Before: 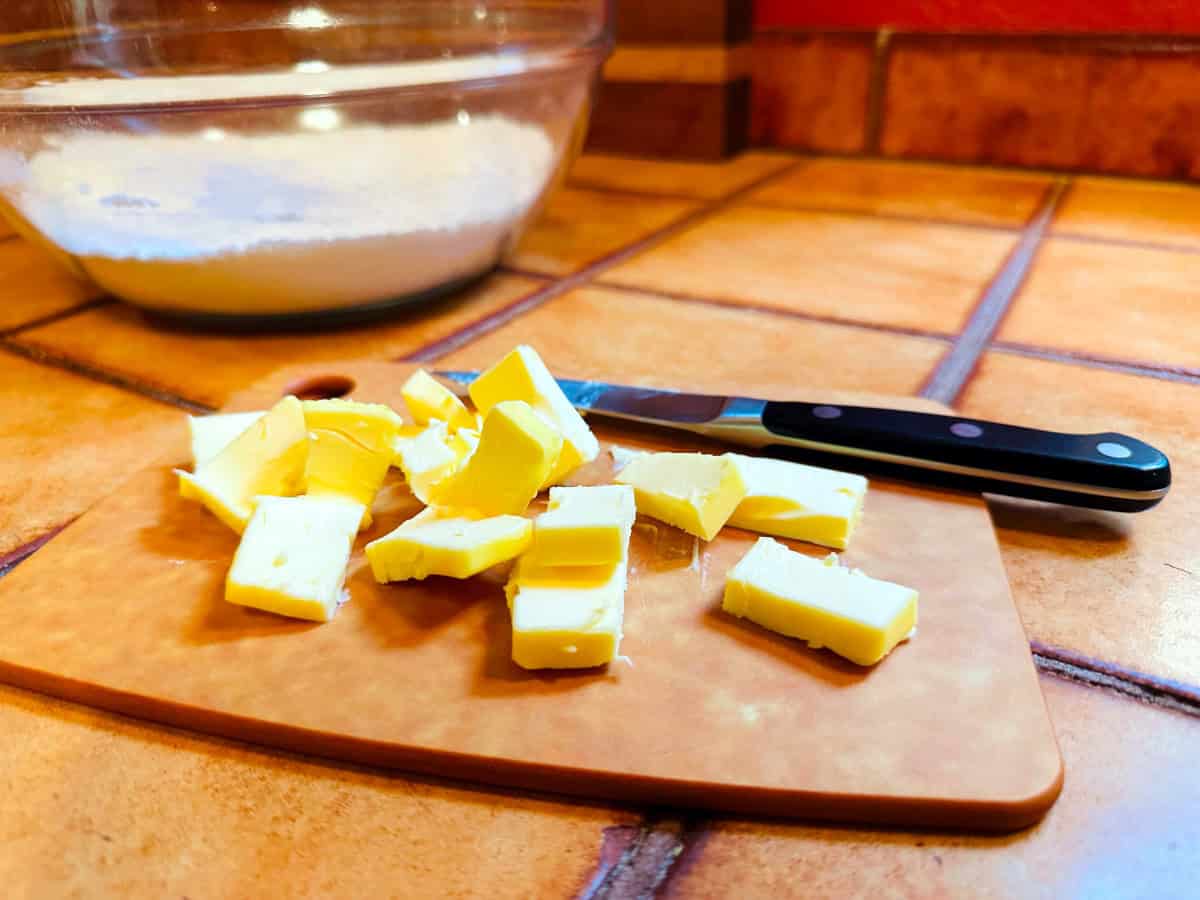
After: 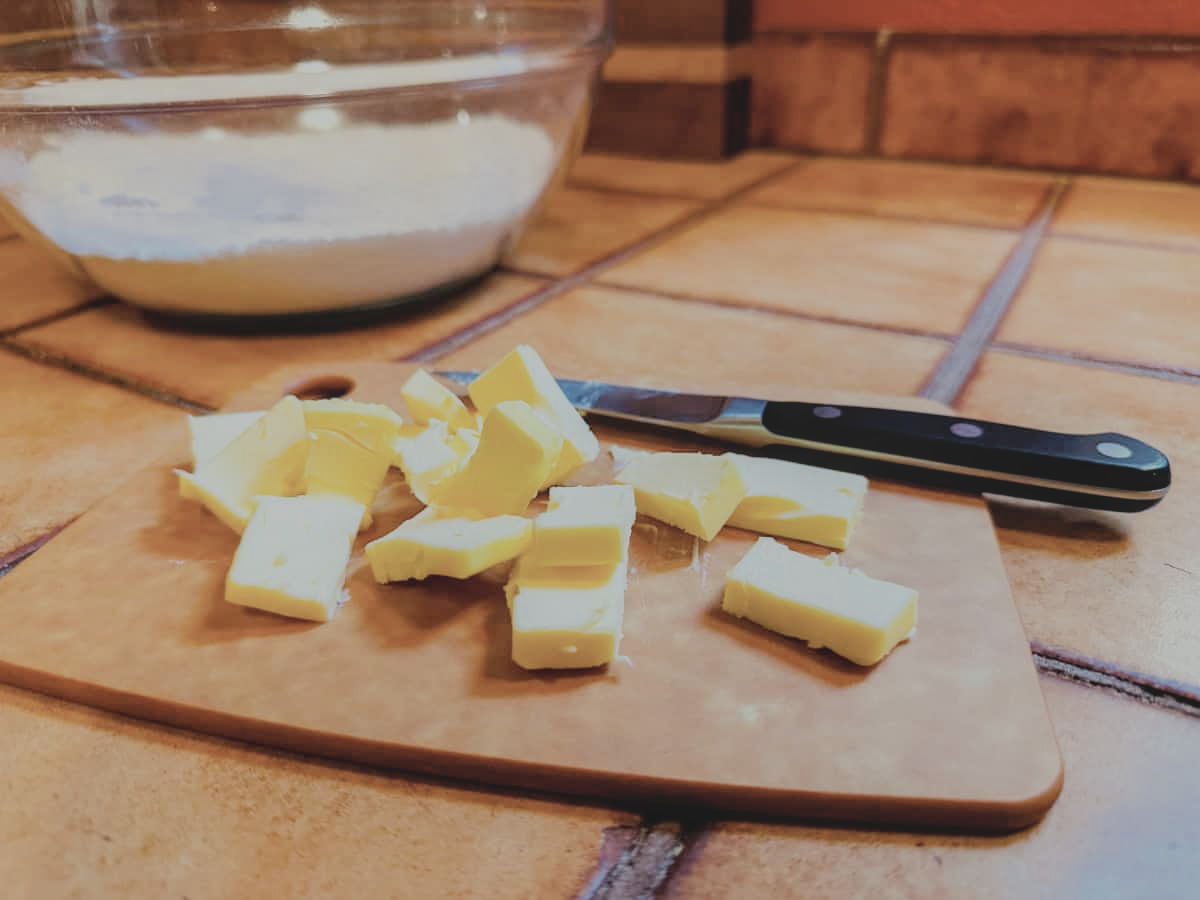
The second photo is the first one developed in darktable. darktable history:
contrast brightness saturation: contrast -0.26, saturation -0.43
local contrast: on, module defaults
filmic rgb: black relative exposure -16 EV, white relative exposure 6.92 EV, hardness 4.7
